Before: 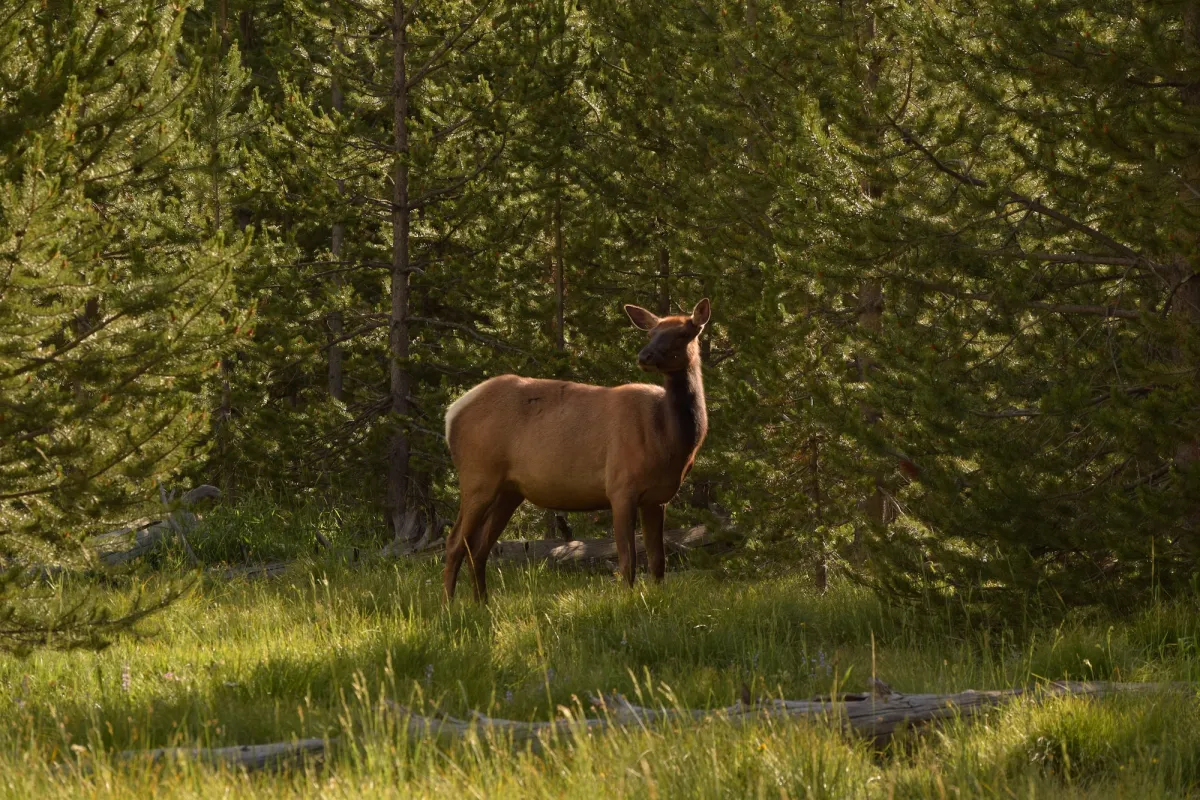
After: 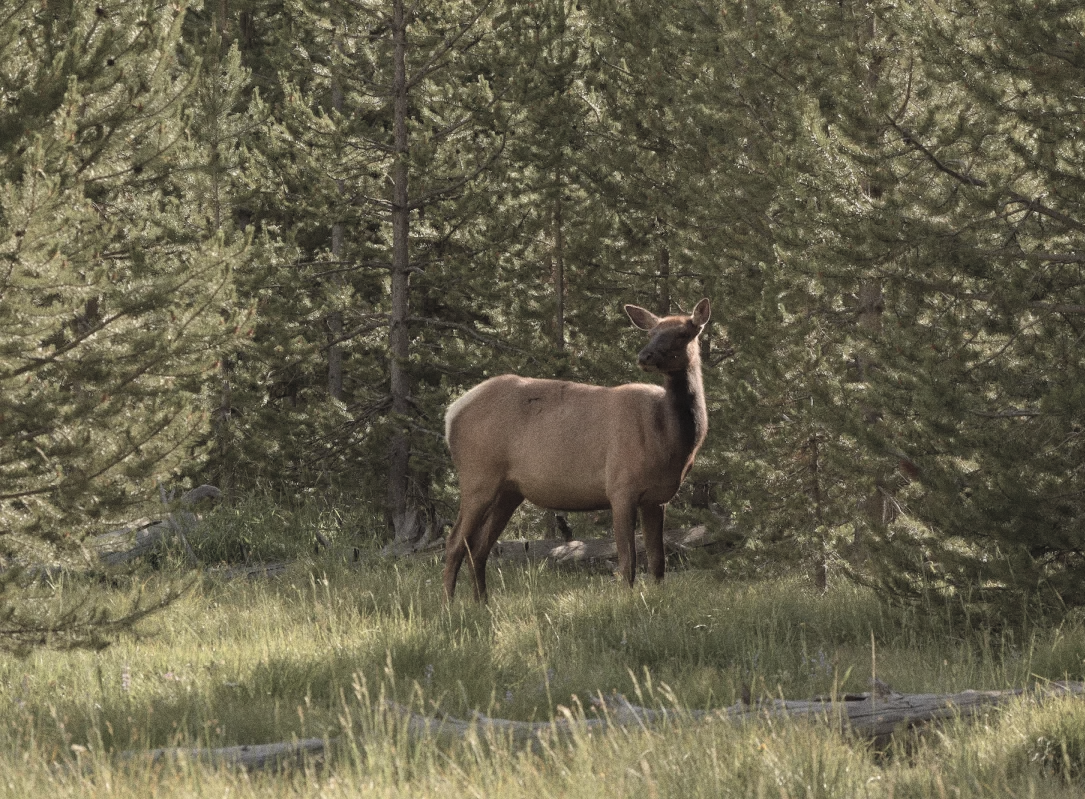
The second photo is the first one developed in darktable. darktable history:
contrast brightness saturation: brightness 0.18, saturation -0.5
crop: right 9.509%, bottom 0.031%
grain: coarseness 0.47 ISO
